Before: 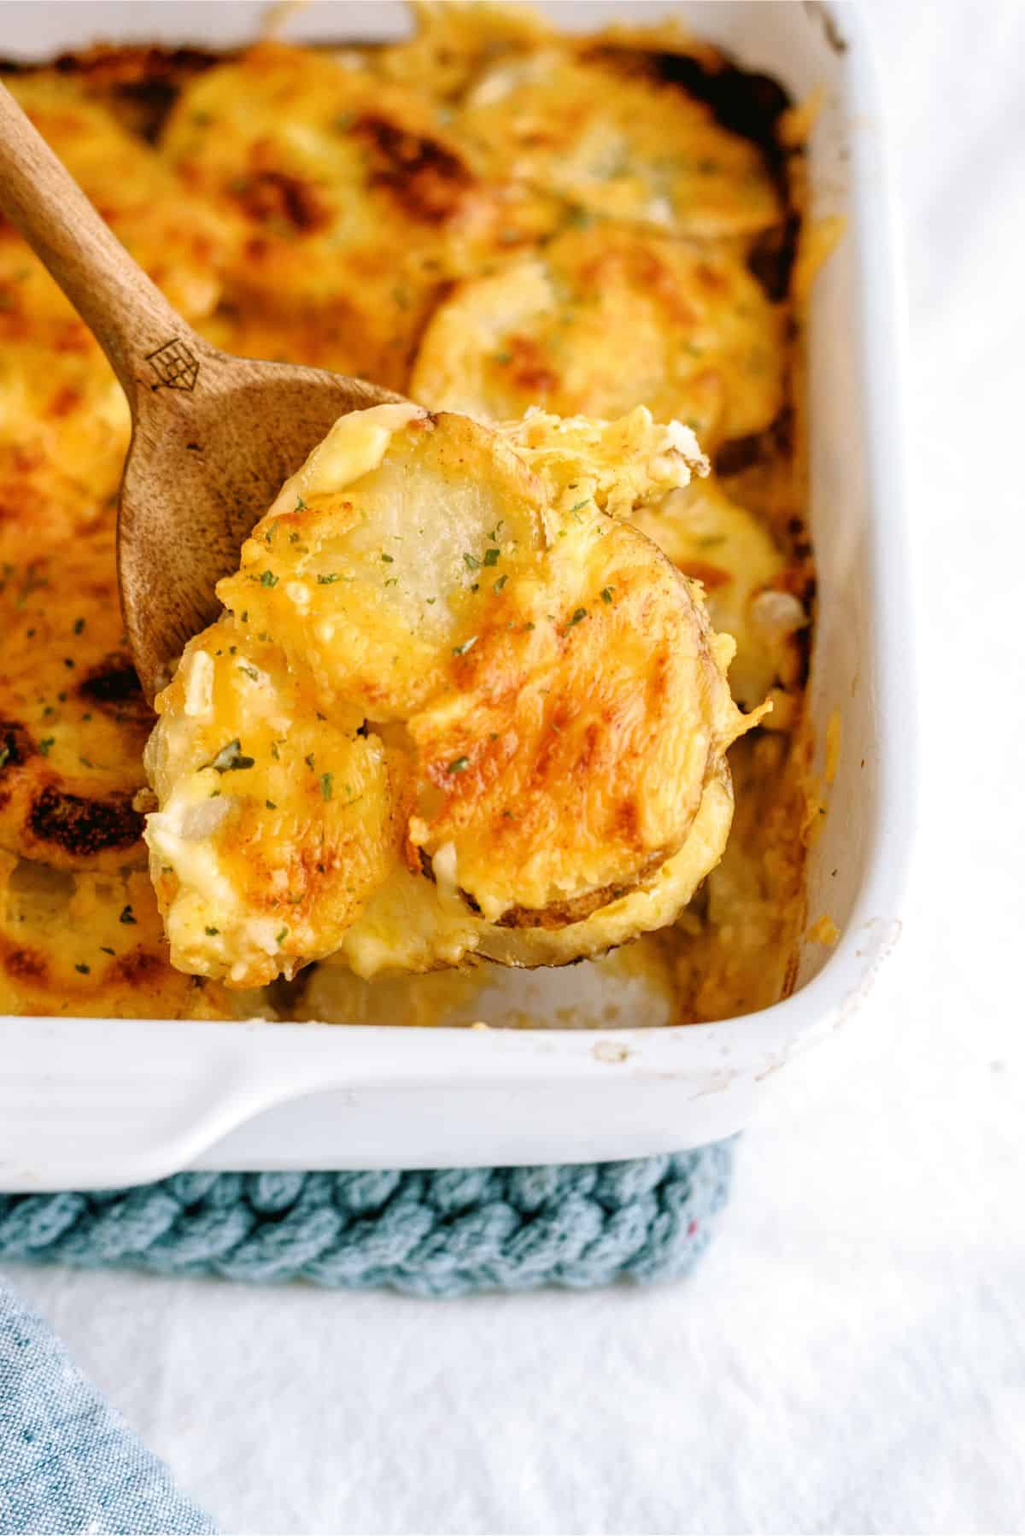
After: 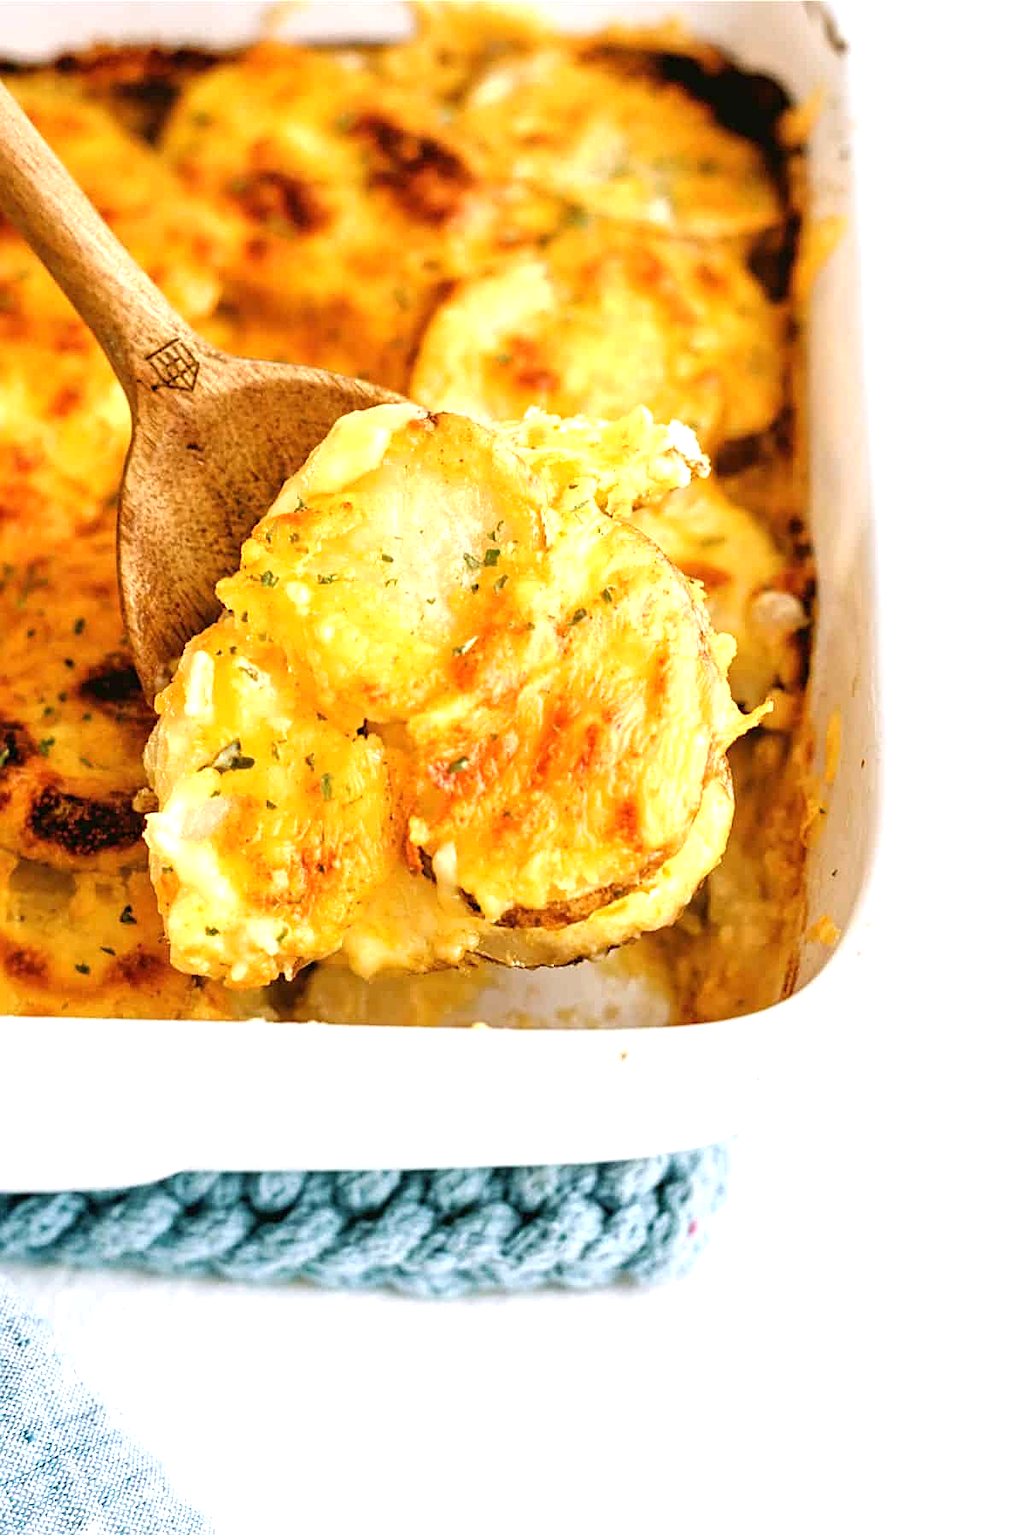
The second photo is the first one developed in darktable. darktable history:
sharpen: on, module defaults
exposure: black level correction 0, exposure 0.702 EV, compensate exposure bias true, compensate highlight preservation false
